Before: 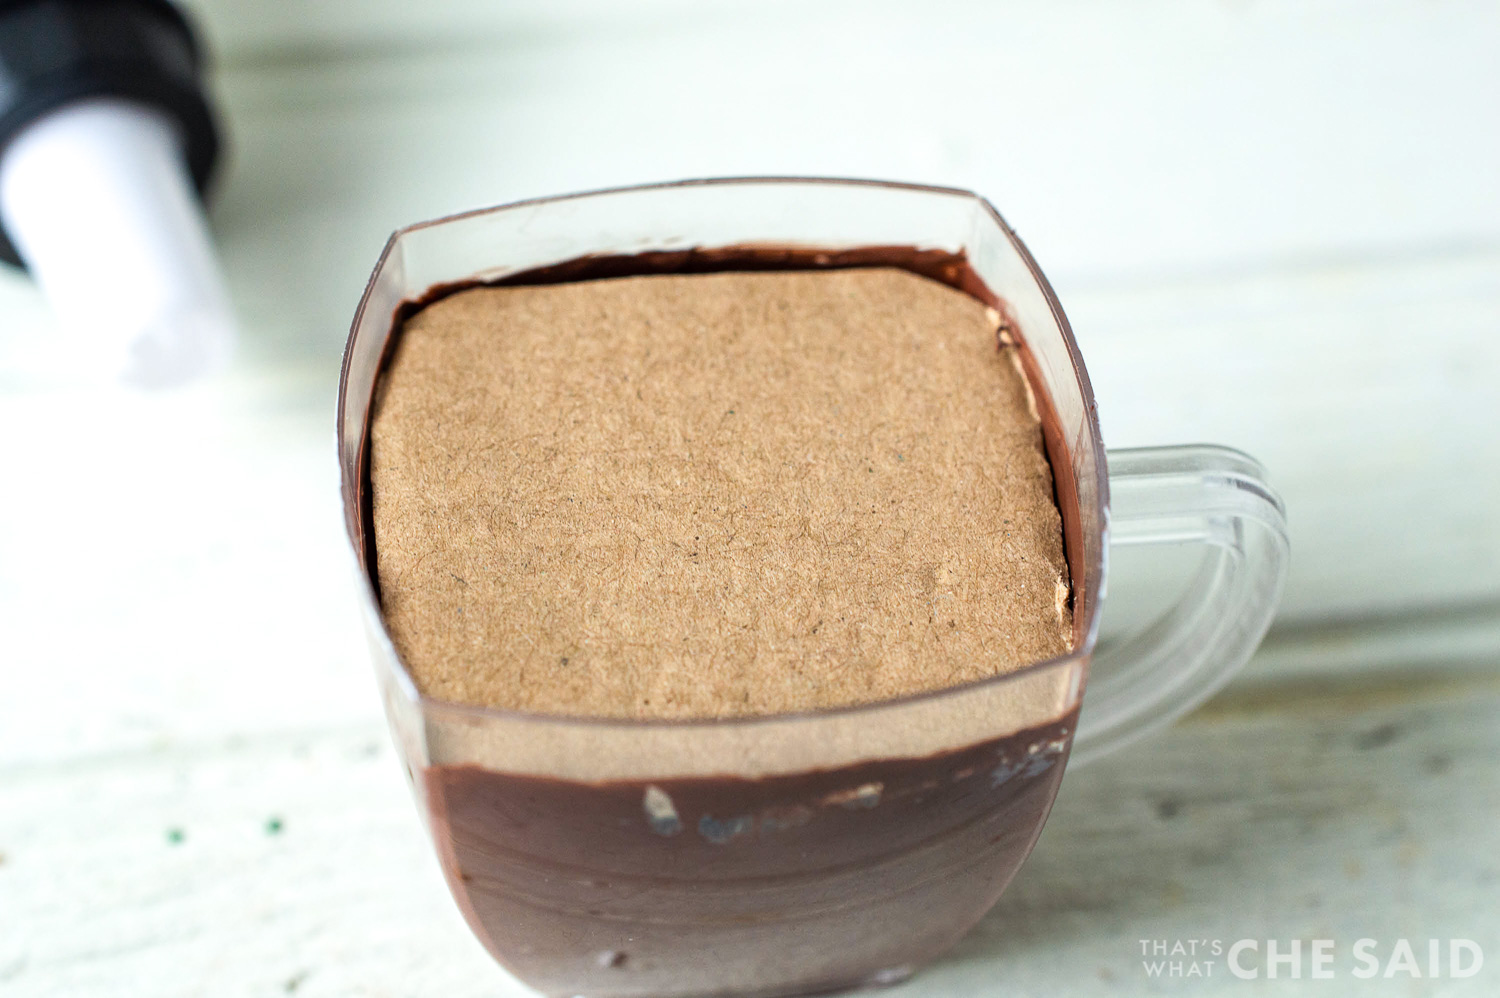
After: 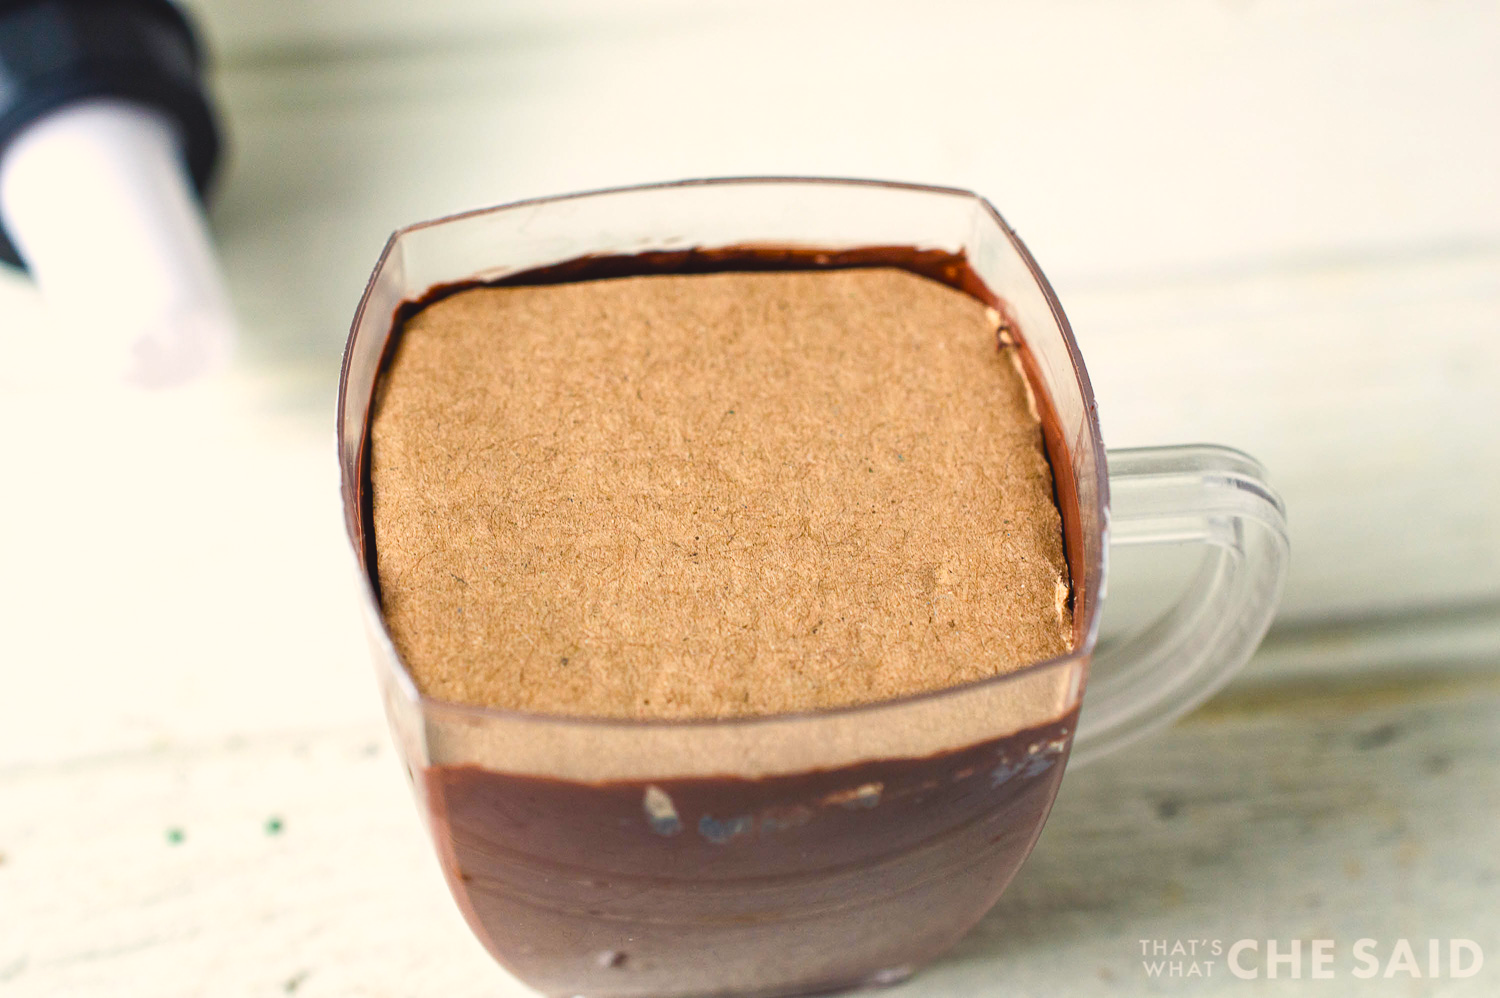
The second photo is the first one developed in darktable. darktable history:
color balance rgb: shadows lift › chroma 2%, shadows lift › hue 247.2°, power › chroma 0.3%, power › hue 25.2°, highlights gain › chroma 3%, highlights gain › hue 60°, global offset › luminance 0.75%, perceptual saturation grading › global saturation 20%, perceptual saturation grading › highlights -20%, perceptual saturation grading › shadows 30%, global vibrance 20%
